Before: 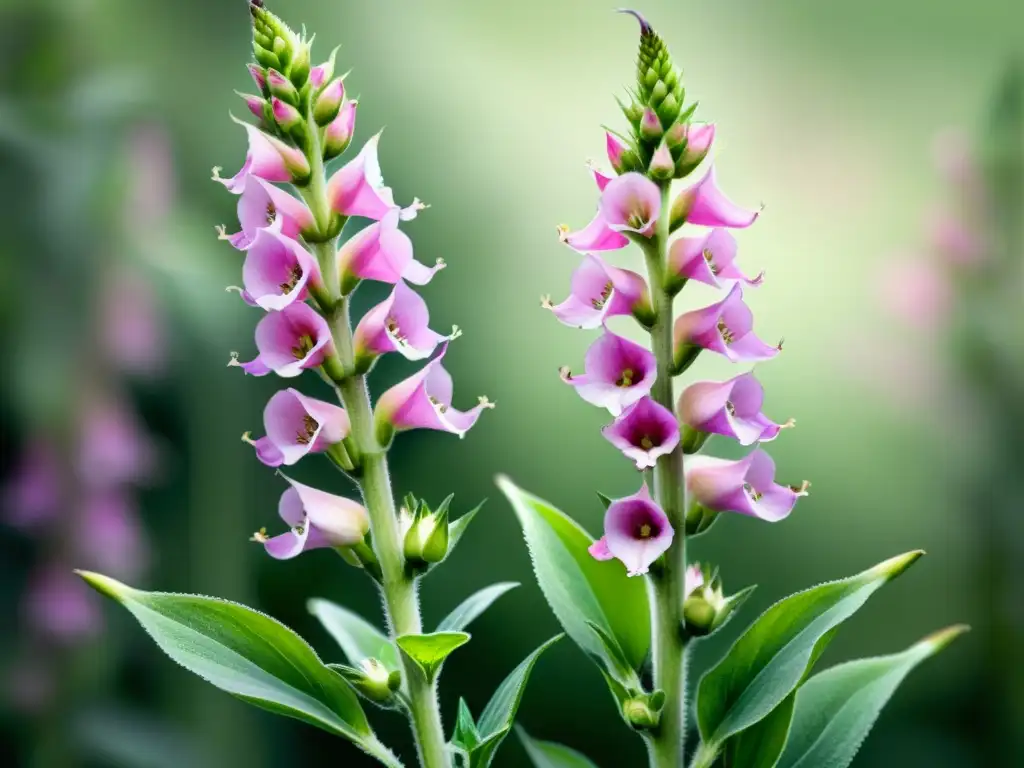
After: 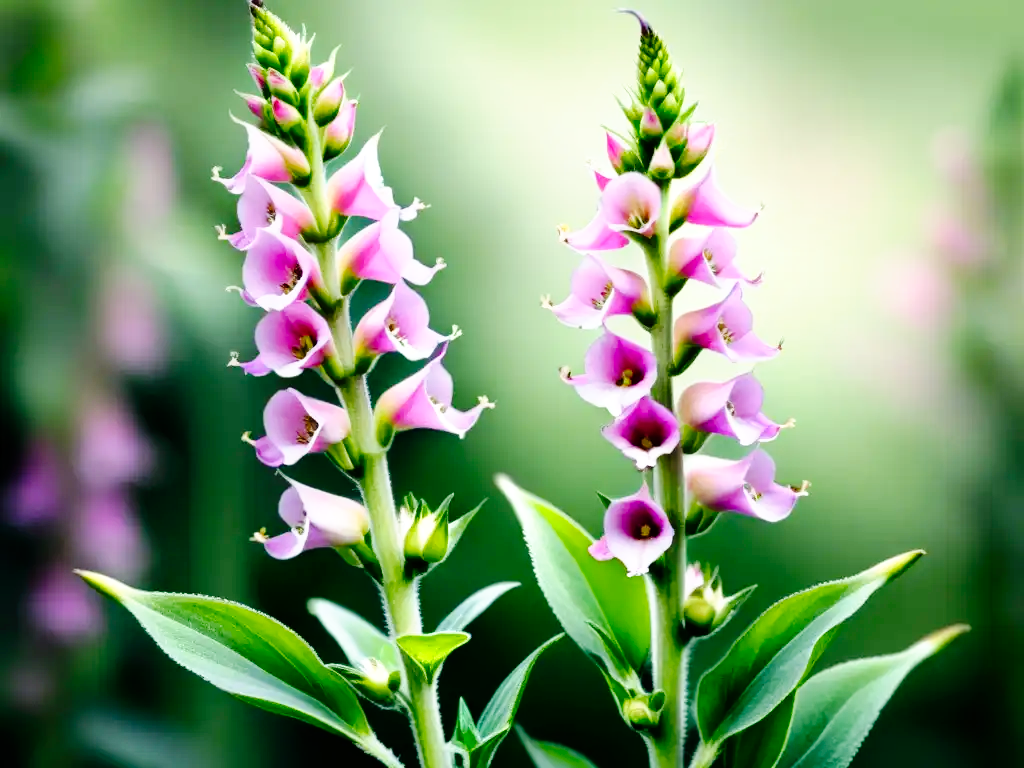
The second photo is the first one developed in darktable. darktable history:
exposure: black level correction 0.001, exposure 0.143 EV, compensate highlight preservation false
tone curve: curves: ch0 [(0, 0) (0.003, 0.003) (0.011, 0.005) (0.025, 0.008) (0.044, 0.012) (0.069, 0.02) (0.1, 0.031) (0.136, 0.047) (0.177, 0.088) (0.224, 0.141) (0.277, 0.222) (0.335, 0.32) (0.399, 0.422) (0.468, 0.523) (0.543, 0.623) (0.623, 0.716) (0.709, 0.796) (0.801, 0.88) (0.898, 0.958) (1, 1)], preserve colors none
